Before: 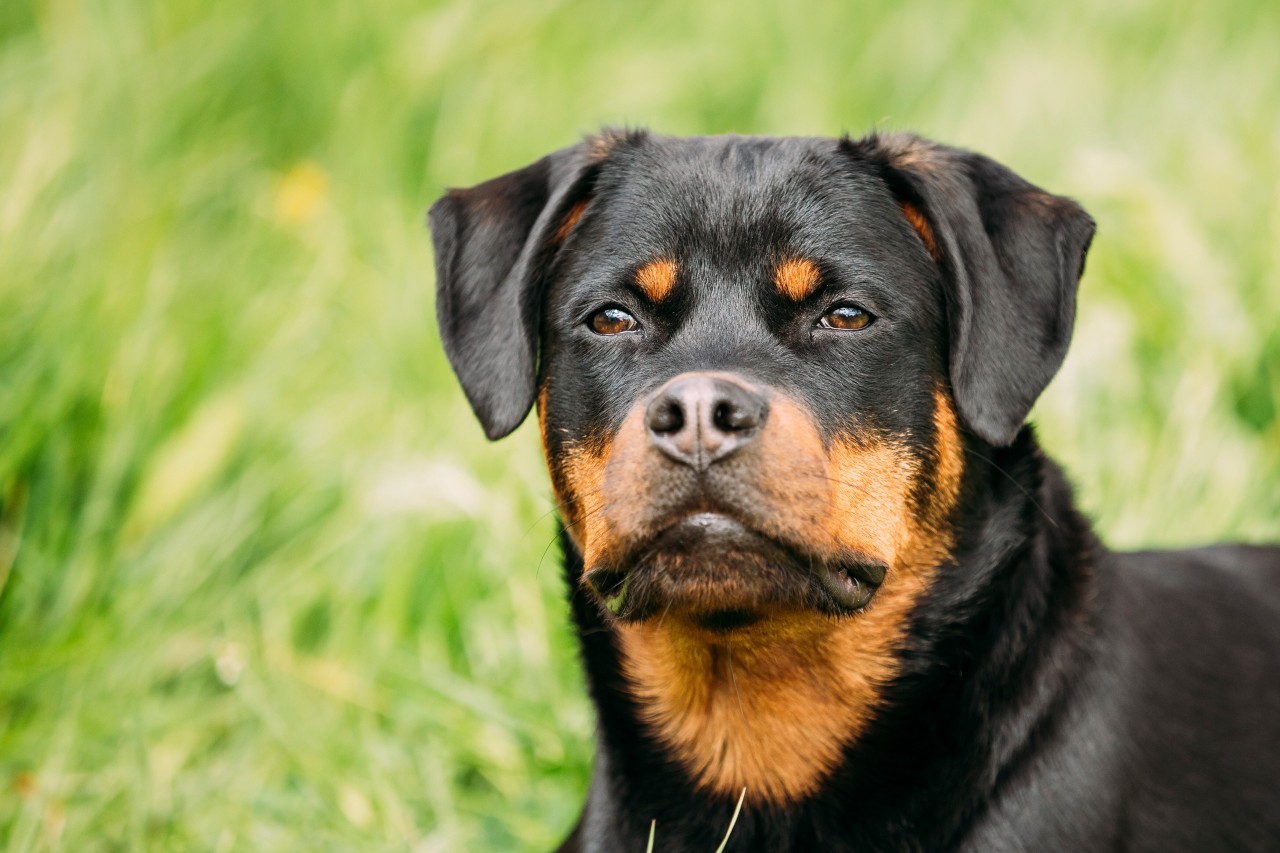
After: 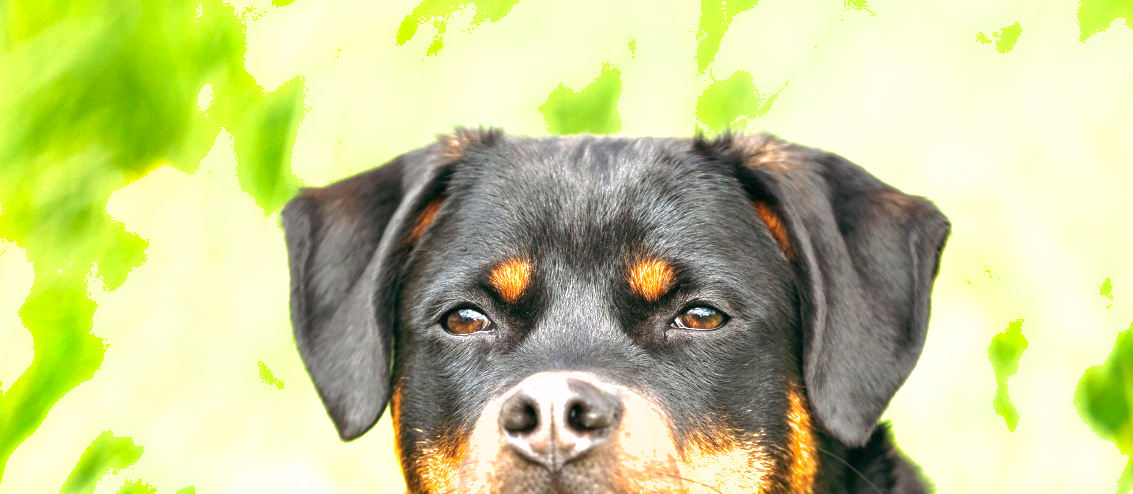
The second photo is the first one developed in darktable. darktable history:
exposure: black level correction 0, exposure 1.001 EV, compensate exposure bias true, compensate highlight preservation false
tone equalizer: edges refinement/feathering 500, mask exposure compensation -1.57 EV, preserve details no
shadows and highlights: on, module defaults
crop and rotate: left 11.466%, bottom 42.045%
